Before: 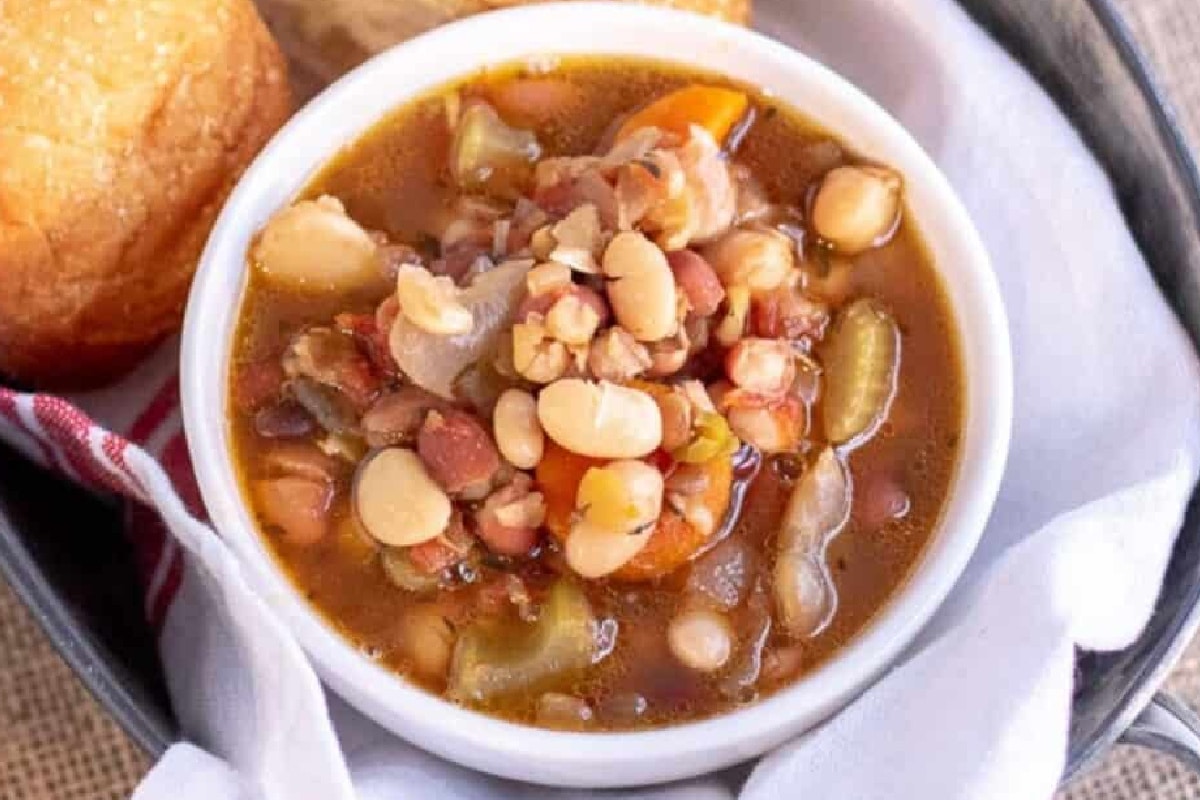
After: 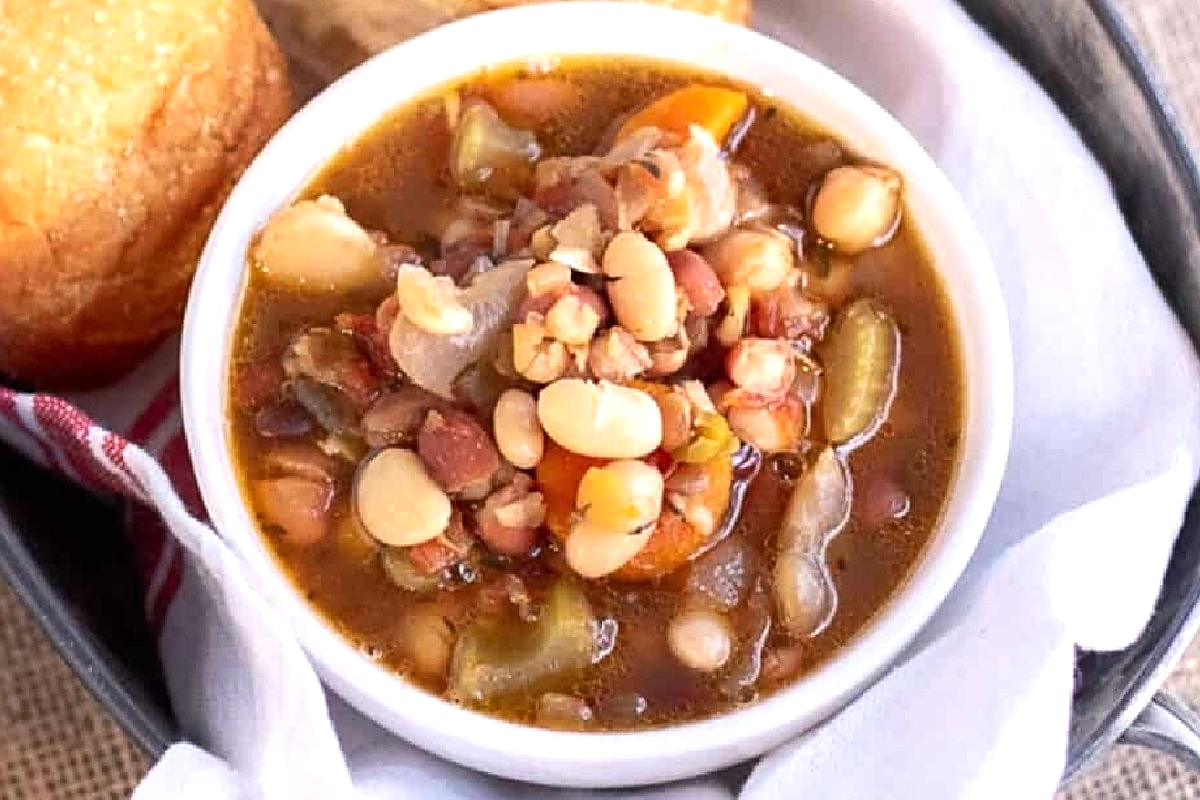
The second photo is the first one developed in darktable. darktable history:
tone equalizer: -8 EV -0.001 EV, -7 EV 0.001 EV, -6 EV -0.002 EV, -5 EV -0.003 EV, -4 EV -0.062 EV, -3 EV -0.222 EV, -2 EV -0.267 EV, -1 EV 0.105 EV, +0 EV 0.303 EV
sharpen: radius 1.967
